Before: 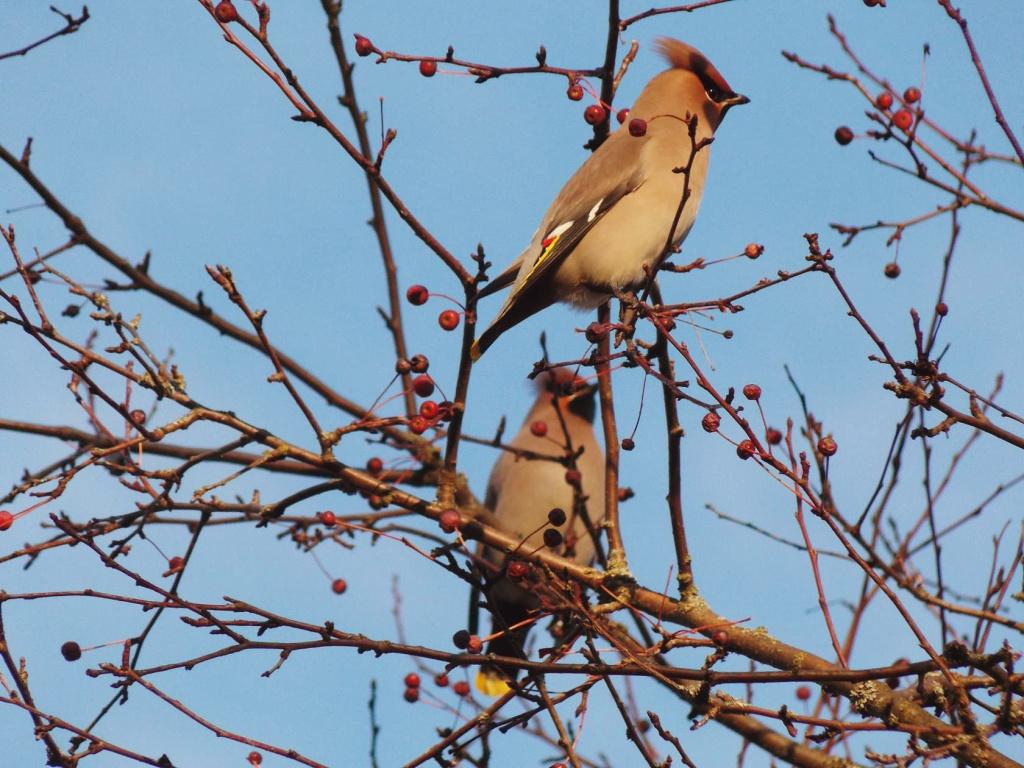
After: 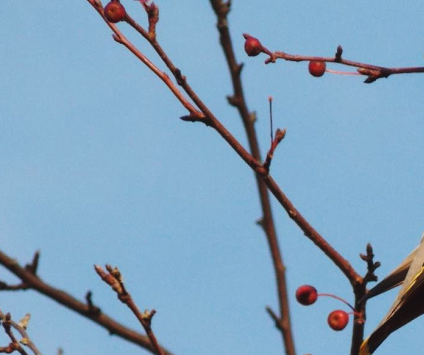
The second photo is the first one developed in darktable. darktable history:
crop and rotate: left 10.848%, top 0.097%, right 47.668%, bottom 53.658%
